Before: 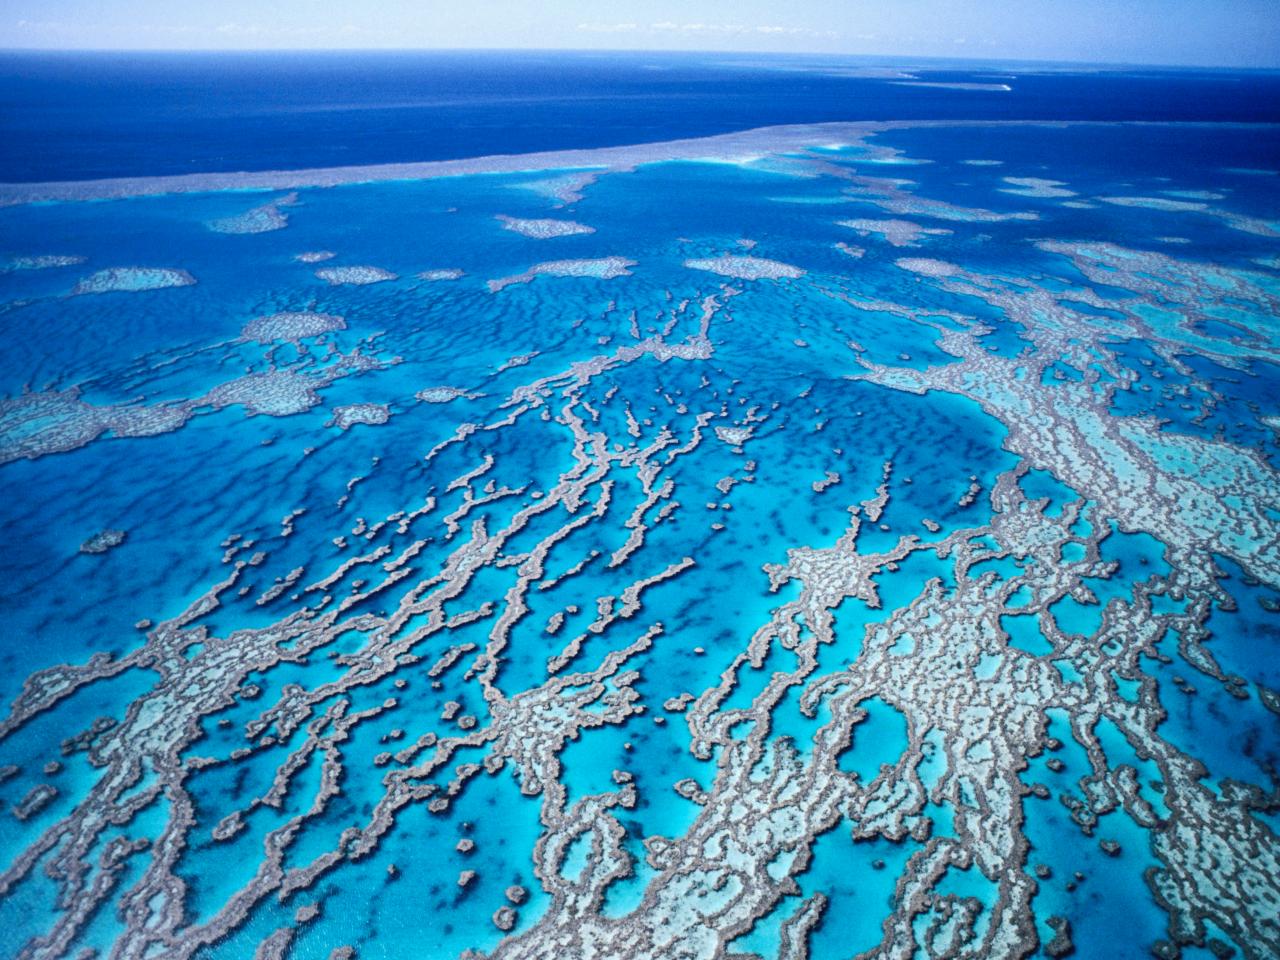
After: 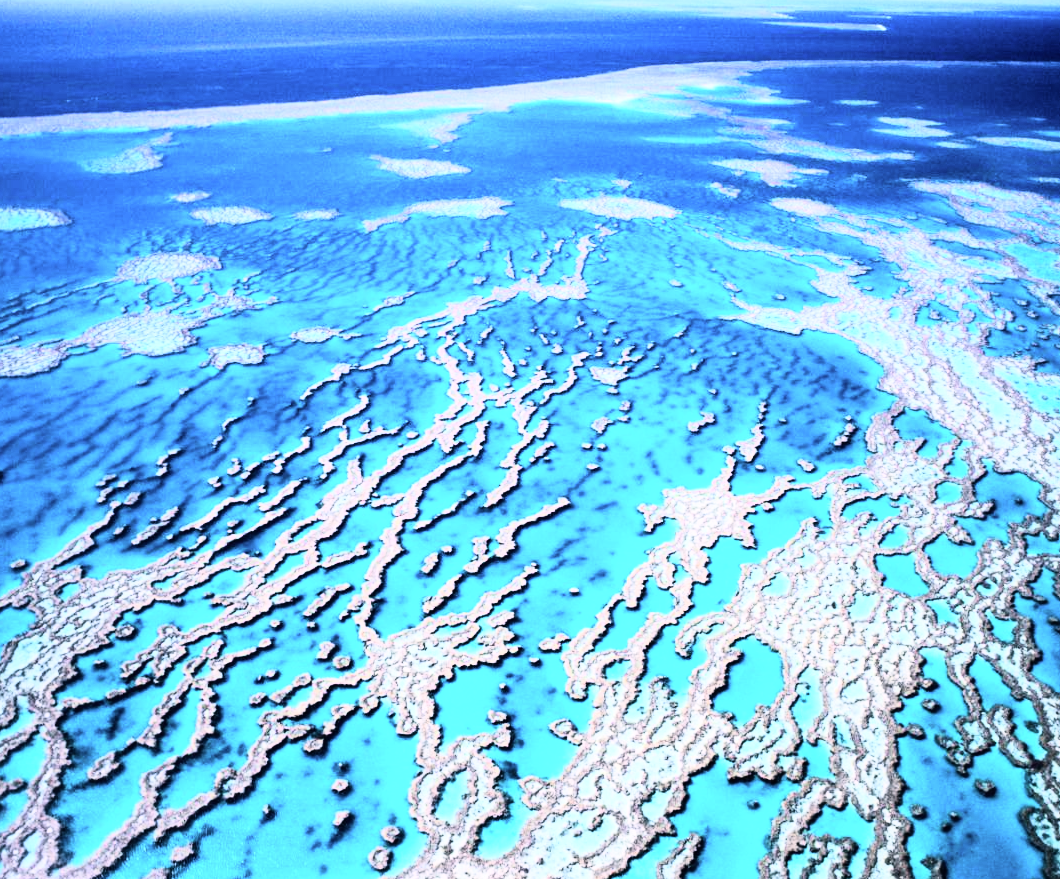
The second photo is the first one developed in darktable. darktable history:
color correction: highlights a* 7.34, highlights b* 4.37
crop: left 9.807%, top 6.259%, right 7.334%, bottom 2.177%
rgb curve: curves: ch0 [(0, 0) (0.21, 0.15) (0.24, 0.21) (0.5, 0.75) (0.75, 0.96) (0.89, 0.99) (1, 1)]; ch1 [(0, 0.02) (0.21, 0.13) (0.25, 0.2) (0.5, 0.67) (0.75, 0.9) (0.89, 0.97) (1, 1)]; ch2 [(0, 0.02) (0.21, 0.13) (0.25, 0.2) (0.5, 0.67) (0.75, 0.9) (0.89, 0.97) (1, 1)], compensate middle gray true
